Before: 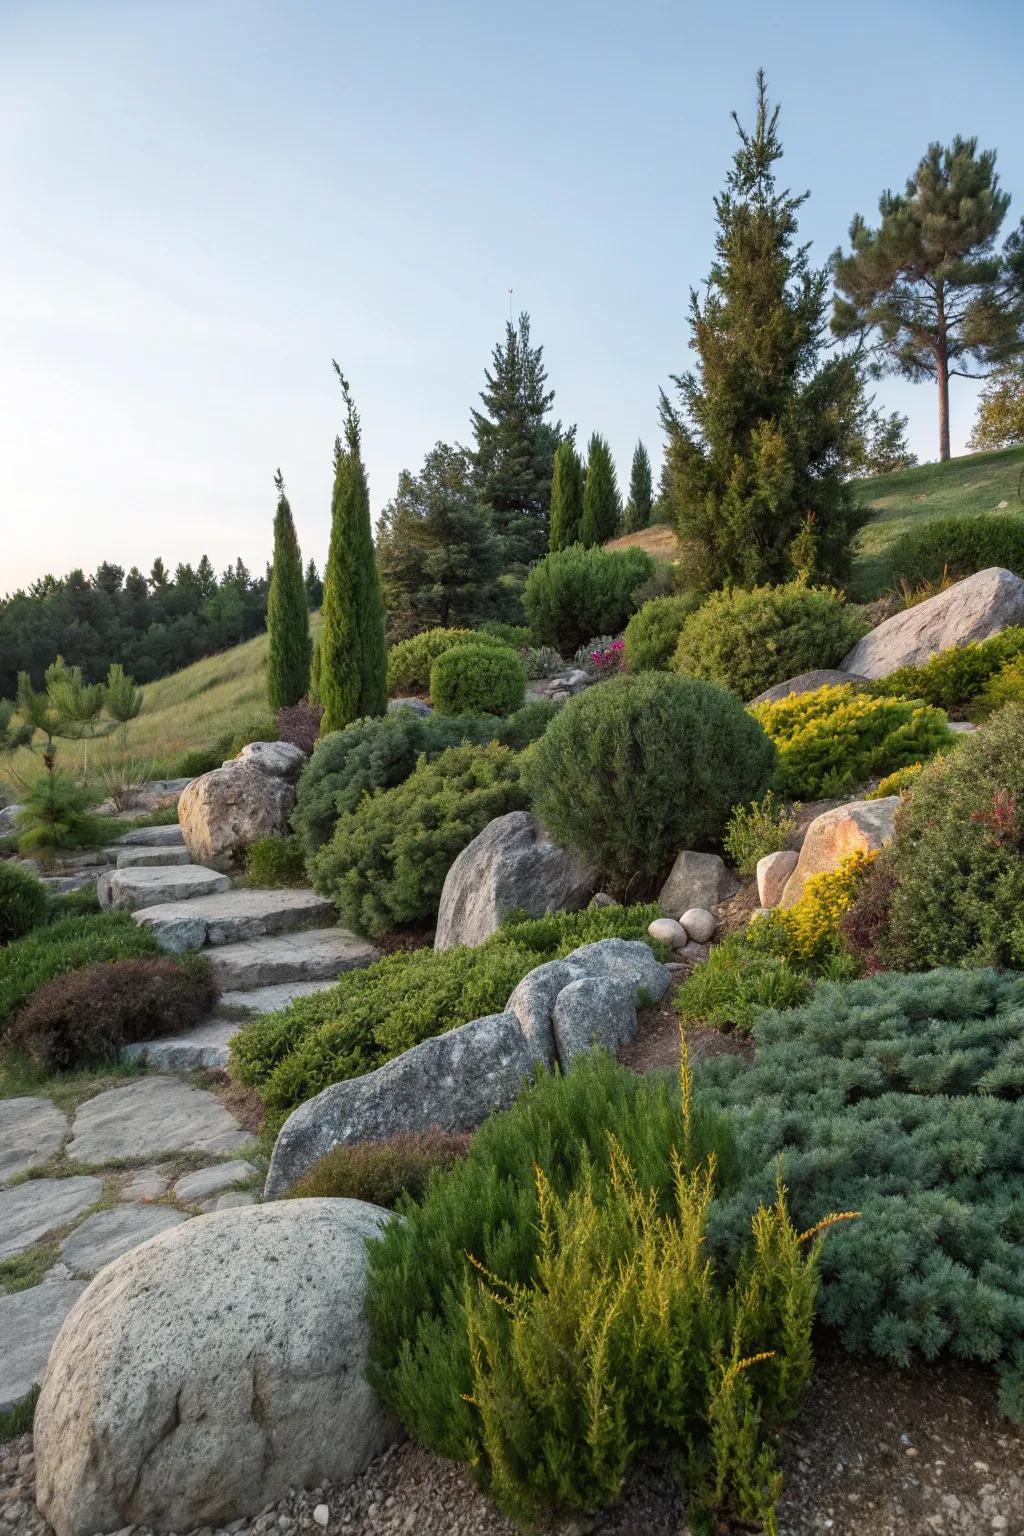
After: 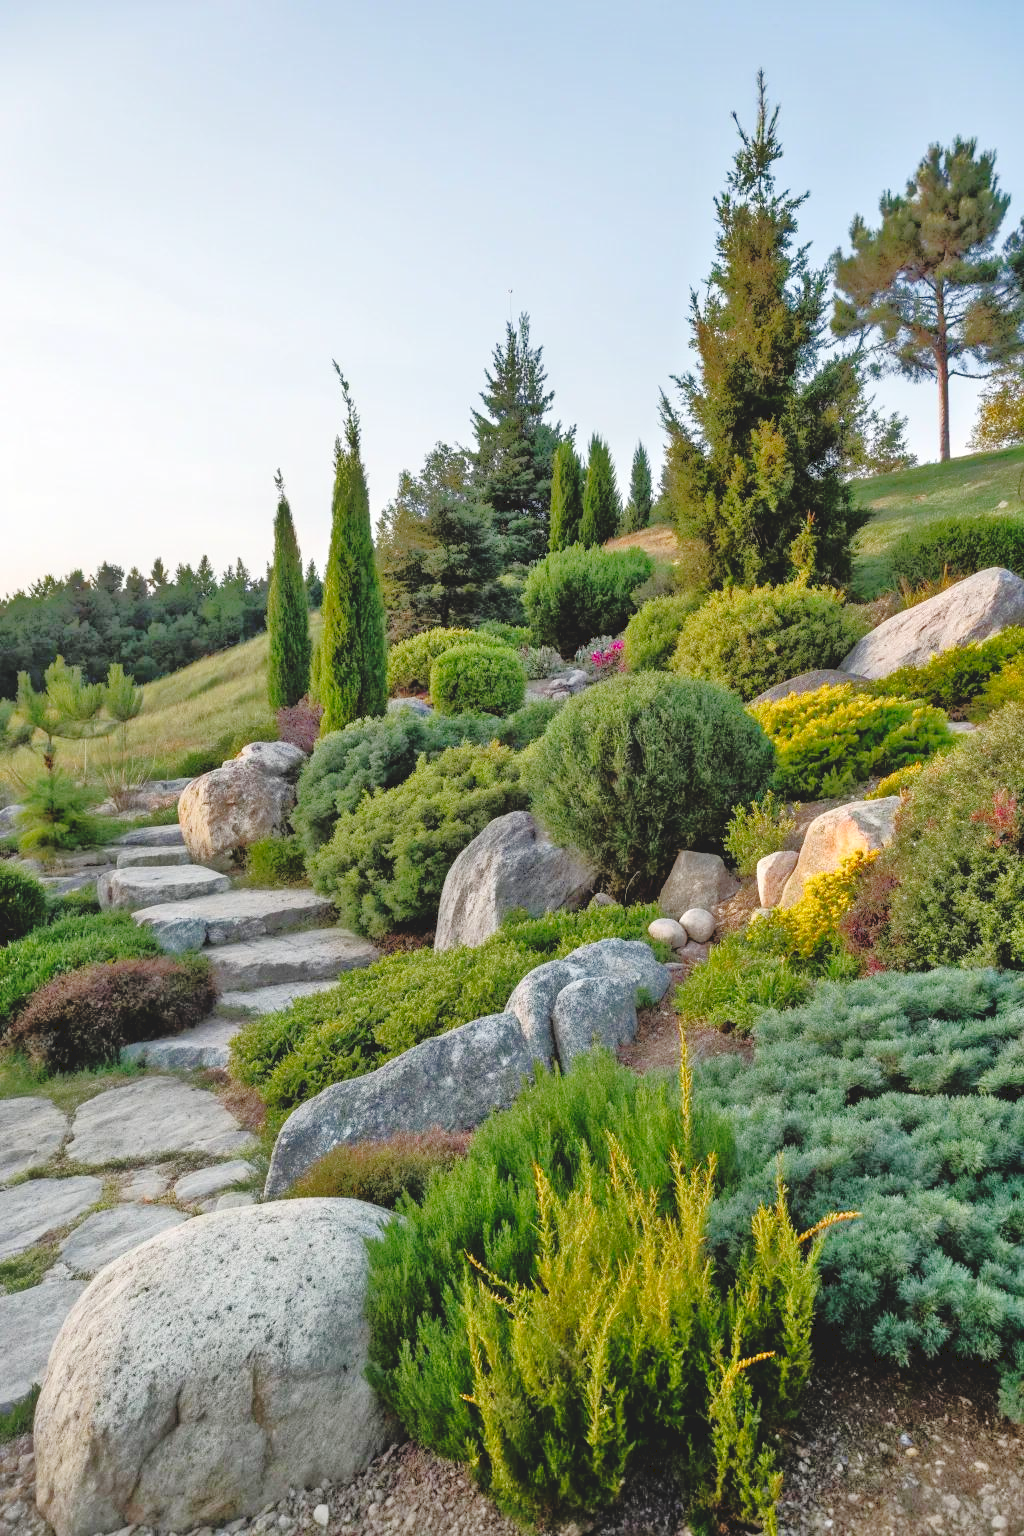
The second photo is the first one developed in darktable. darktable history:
tone equalizer: -8 EV -0.529 EV, -7 EV -0.328 EV, -6 EV -0.085 EV, -5 EV 0.404 EV, -4 EV 0.962 EV, -3 EV 0.779 EV, -2 EV -0.007 EV, -1 EV 0.138 EV, +0 EV -0.014 EV
tone curve: curves: ch0 [(0, 0) (0.003, 0.112) (0.011, 0.115) (0.025, 0.111) (0.044, 0.114) (0.069, 0.126) (0.1, 0.144) (0.136, 0.164) (0.177, 0.196) (0.224, 0.249) (0.277, 0.316) (0.335, 0.401) (0.399, 0.487) (0.468, 0.571) (0.543, 0.647) (0.623, 0.728) (0.709, 0.795) (0.801, 0.866) (0.898, 0.933) (1, 1)], preserve colors none
color correction: highlights b* -0.045, saturation 1.07
